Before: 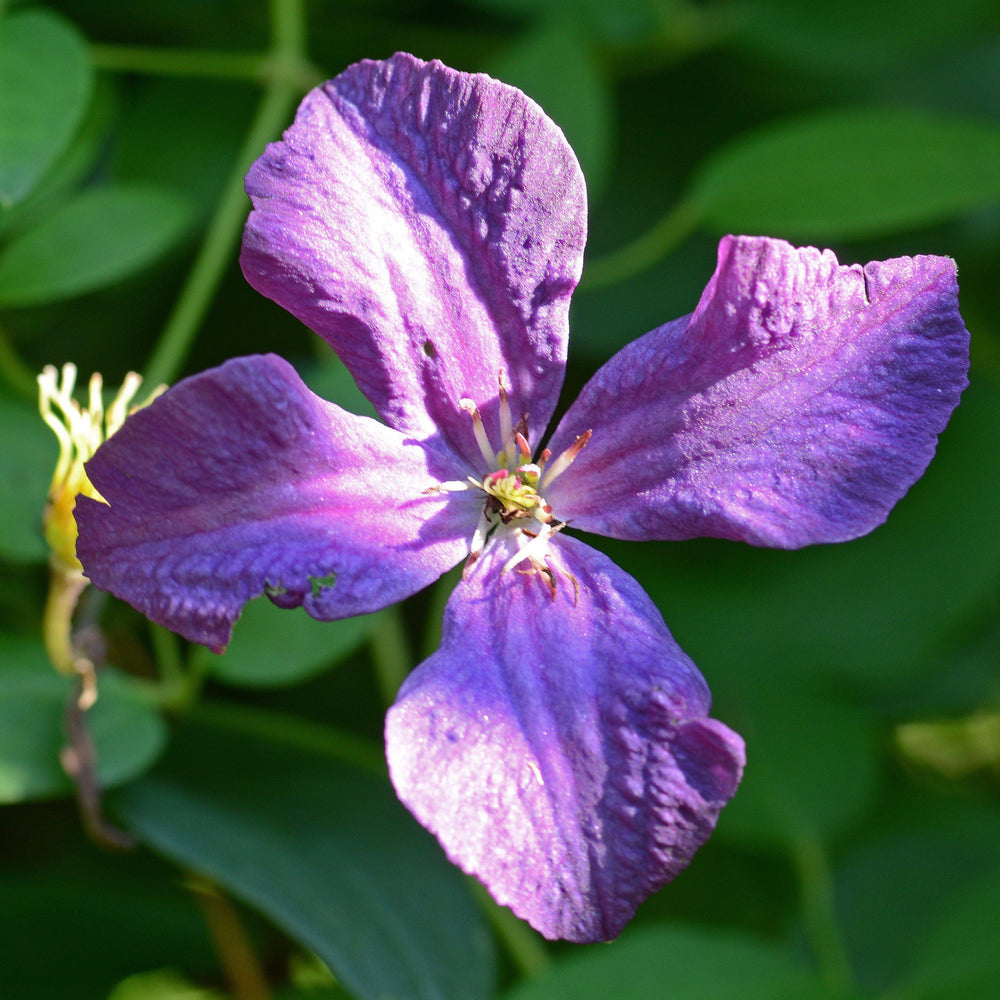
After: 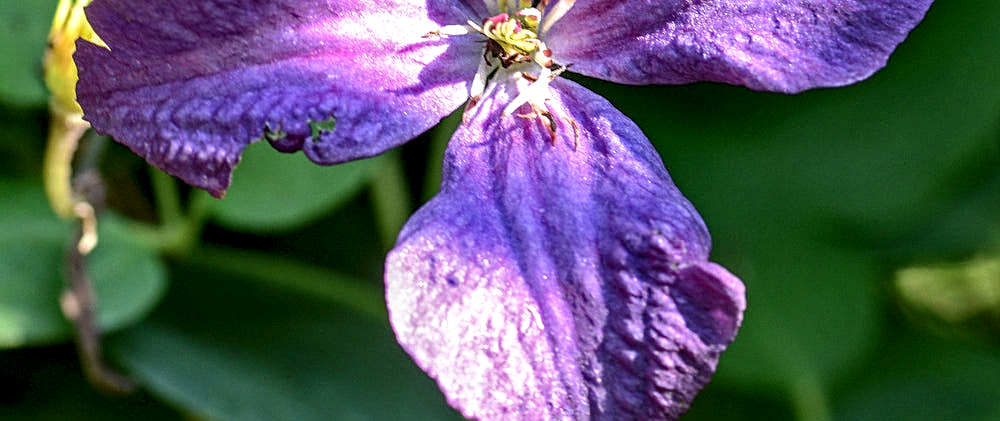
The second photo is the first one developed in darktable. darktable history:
exposure: compensate exposure bias true, compensate highlight preservation false
local contrast: highlights 5%, shadows 3%, detail 182%
sharpen: on, module defaults
crop: top 45.63%, bottom 12.254%
